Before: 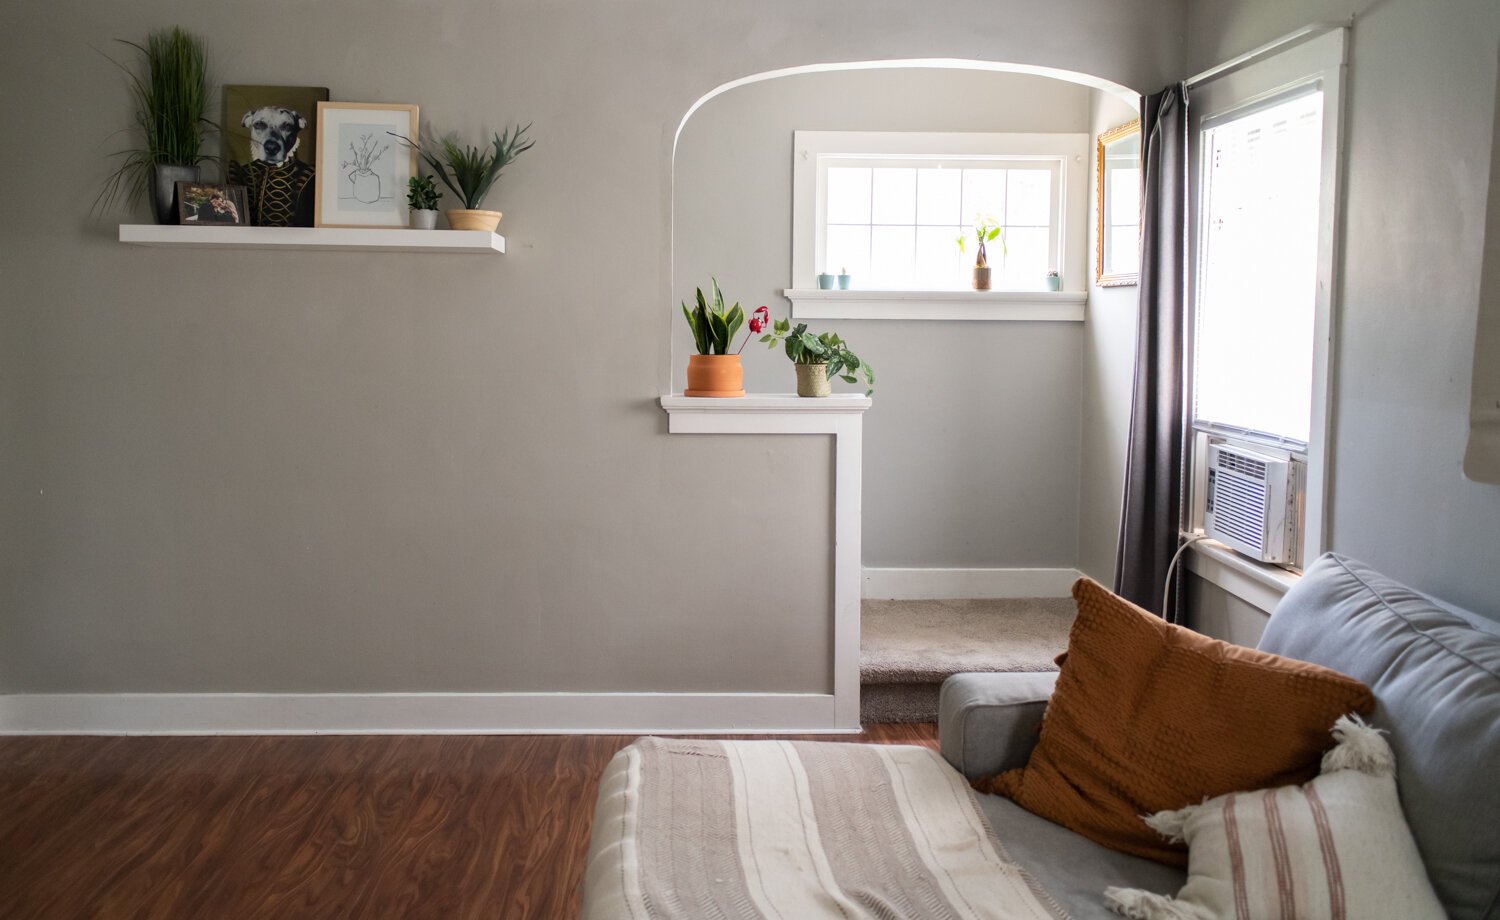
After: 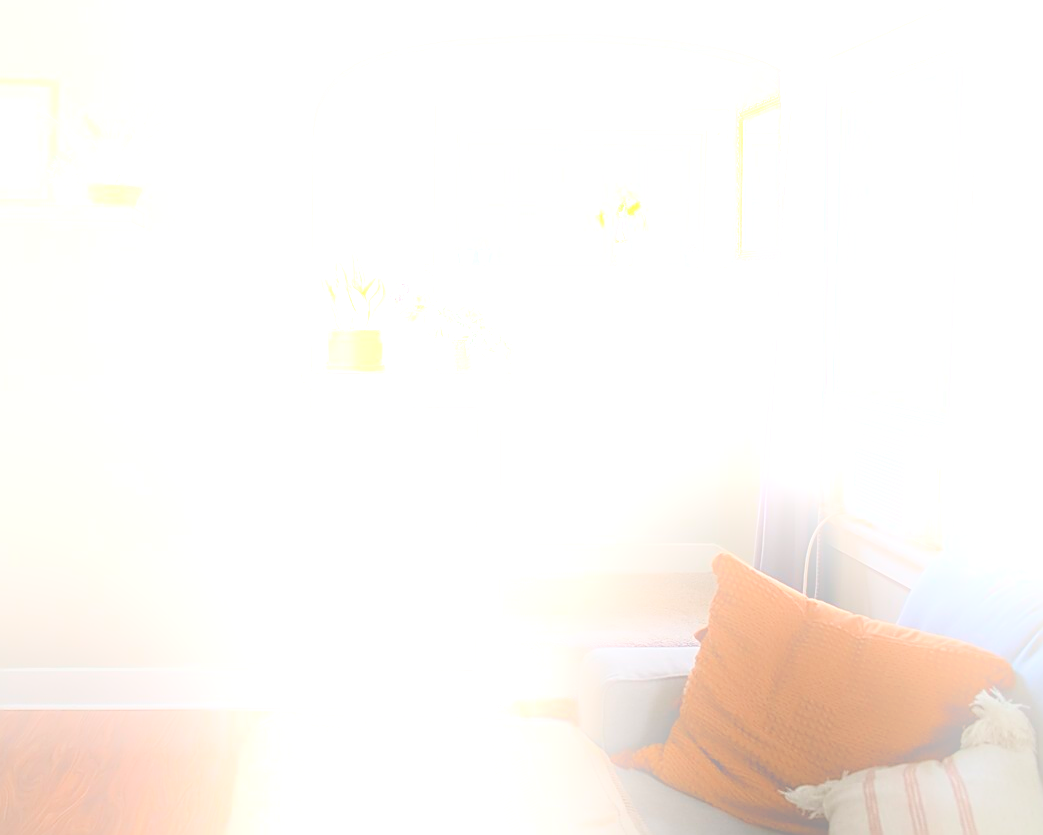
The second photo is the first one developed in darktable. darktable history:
sharpen: radius 1.4, amount 1.25, threshold 0.7
crop and rotate: left 24.034%, top 2.838%, right 6.406%, bottom 6.299%
shadows and highlights: radius 125.46, shadows 21.19, highlights -21.19, low approximation 0.01
bloom: size 25%, threshold 5%, strength 90%
